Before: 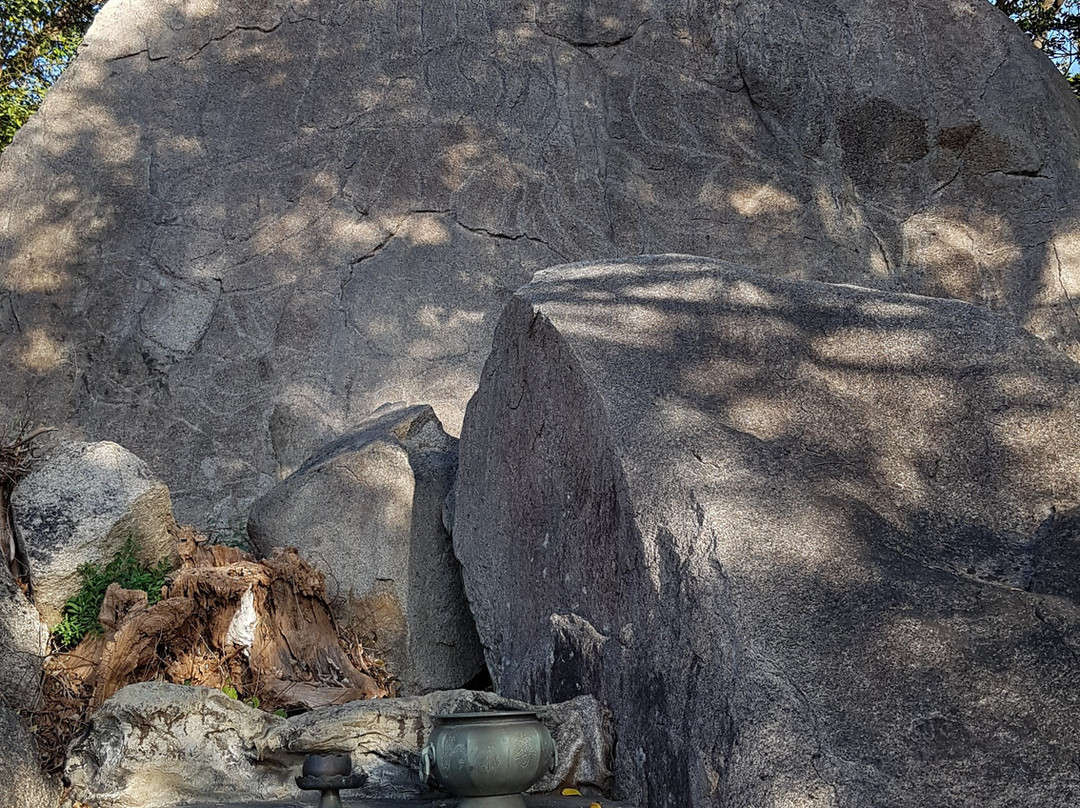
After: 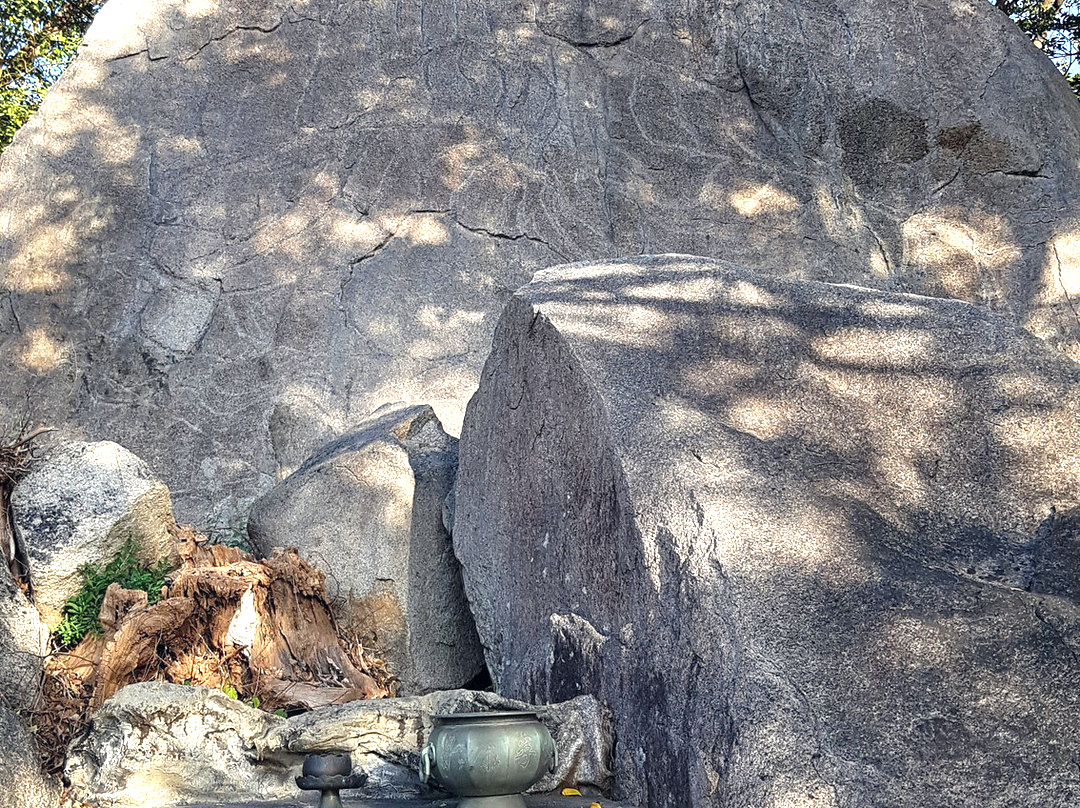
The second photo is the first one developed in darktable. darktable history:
color correction: highlights a* 0.207, highlights b* 2.7, shadows a* -0.952, shadows b* -4.21
exposure: exposure 1.156 EV, compensate highlight preservation false
